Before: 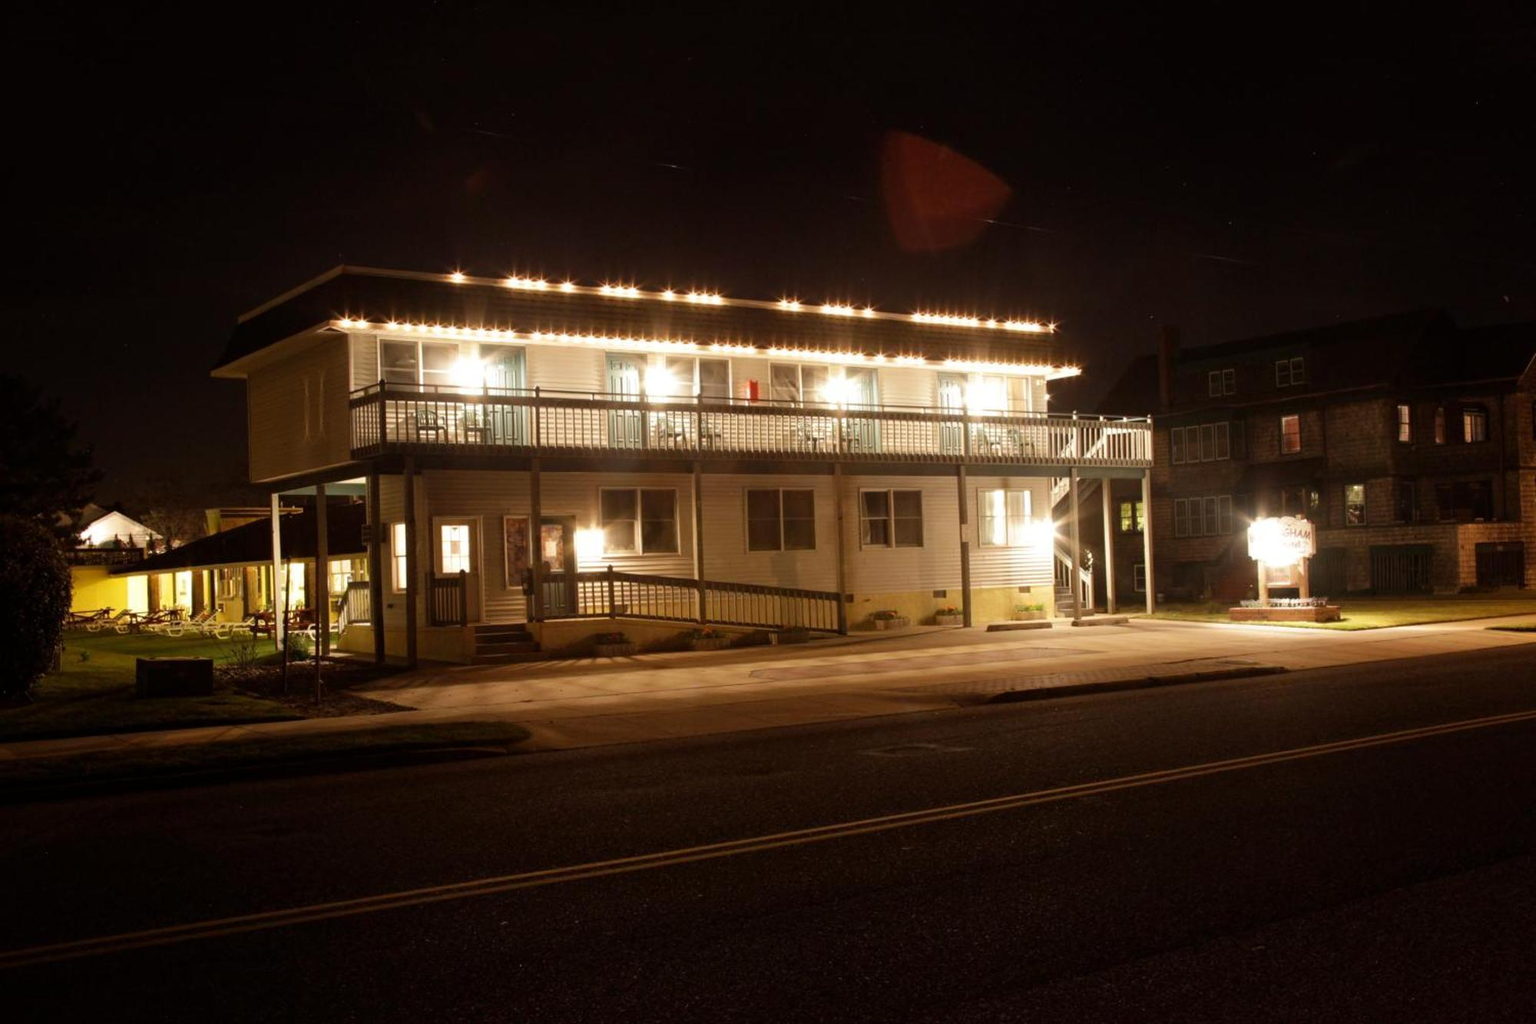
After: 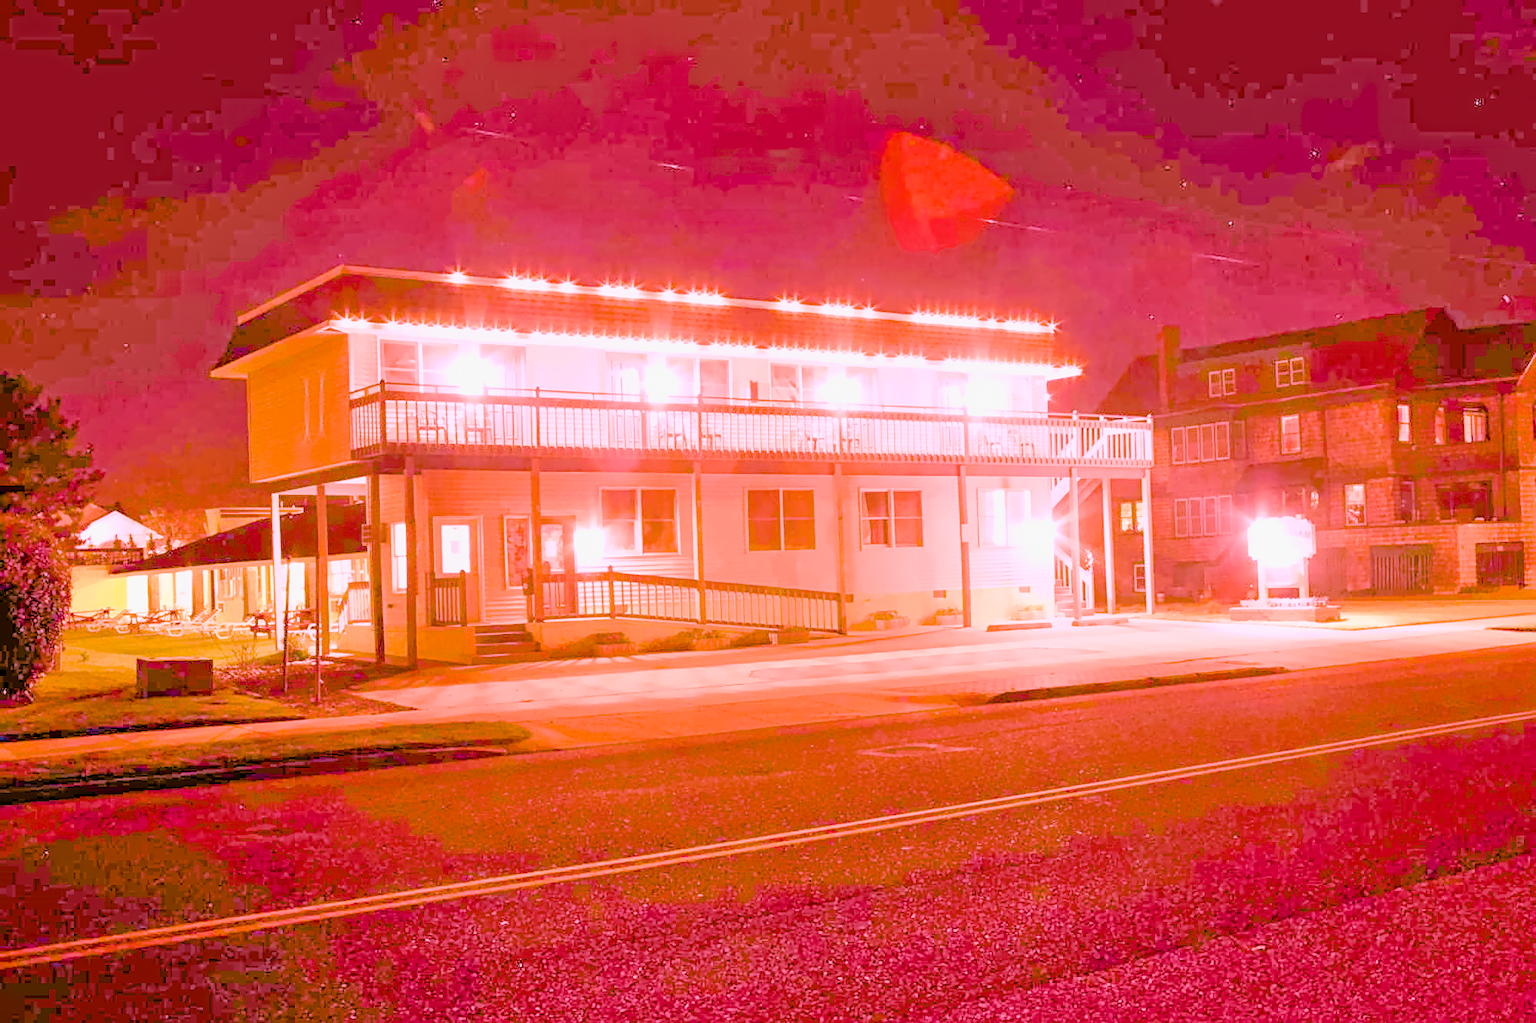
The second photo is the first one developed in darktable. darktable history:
haze removal: compatibility mode true, adaptive false
color balance rgb: linear chroma grading › global chroma 9%, perceptual saturation grading › global saturation 36%, perceptual saturation grading › shadows 35%, perceptual brilliance grading › global brilliance 15%, perceptual brilliance grading › shadows -35%, global vibrance 15%
exposure: black level correction 0, exposure 0.953 EV, compensate exposure bias true, compensate highlight preservation false
filmic rgb: black relative exposure -7.15 EV, white relative exposure 5.36 EV, hardness 3.02, color science v6 (2022)
highlight reconstruction: iterations 1, diameter of reconstruction 64 px
lens correction: scale 1.01, crop 1, focal 85, aperture 2.8, distance 7.77, camera "Canon EOS RP", lens "Canon RF 85mm F2 MACRO IS STM"
sharpen: on, module defaults
tone equalizer "relight: fill-in": -7 EV 0.15 EV, -6 EV 0.6 EV, -5 EV 1.15 EV, -4 EV 1.33 EV, -3 EV 1.15 EV, -2 EV 0.6 EV, -1 EV 0.15 EV, mask exposure compensation -0.5 EV
white balance: red 2.061, blue 1.59
denoise (profiled): preserve shadows 1.45, scattering 0.004, a [-1, 0, 0], compensate highlight preservation false
